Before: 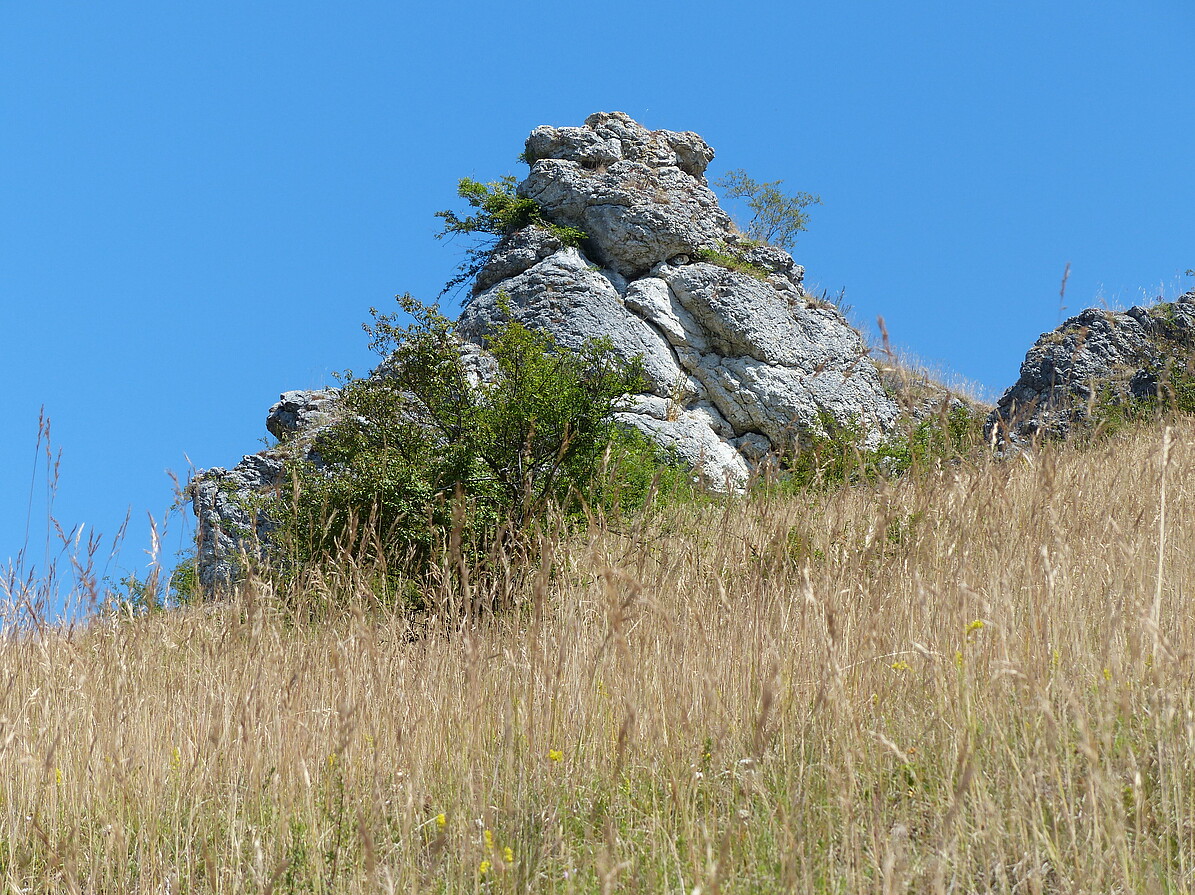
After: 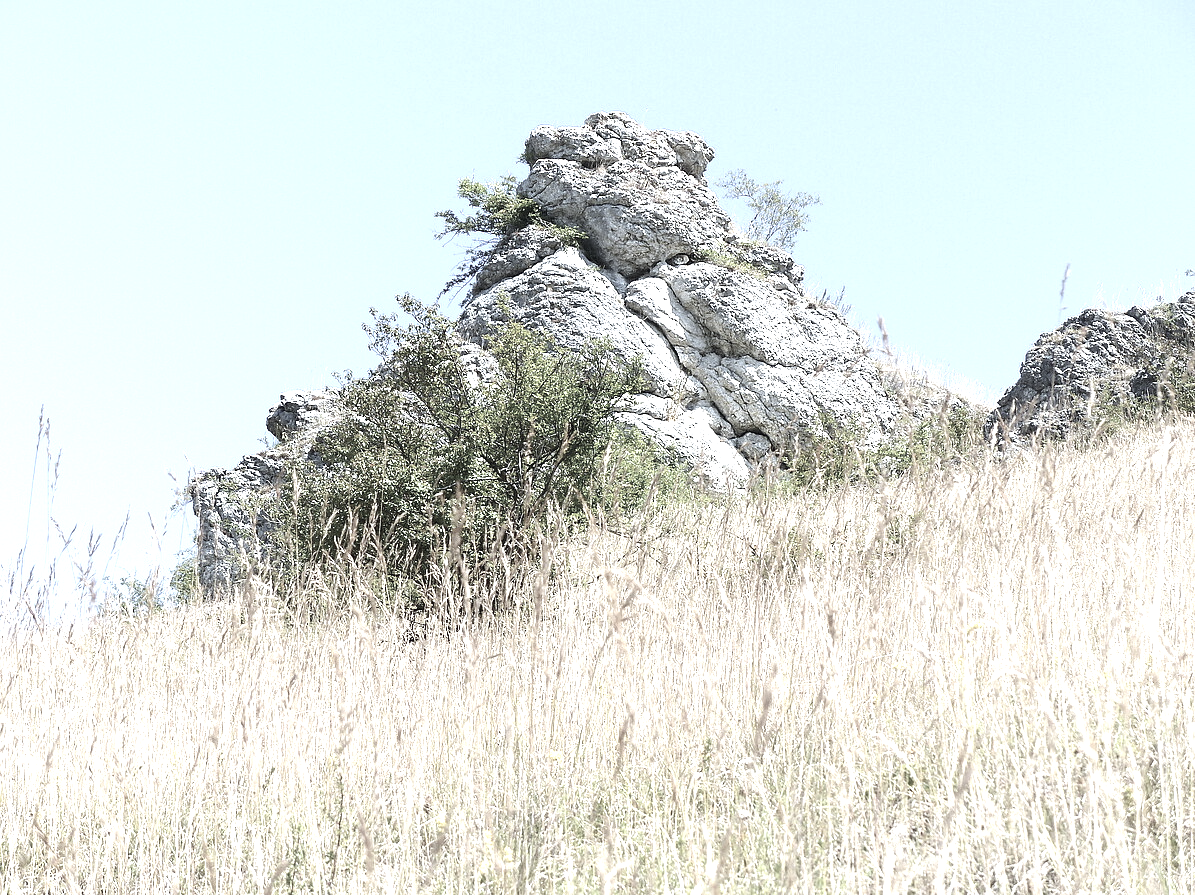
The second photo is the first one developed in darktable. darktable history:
white balance: red 0.983, blue 1.036
exposure: black level correction 0, exposure 1.625 EV, compensate exposure bias true, compensate highlight preservation false
color correction: saturation 0.3
tone equalizer: -8 EV 0.06 EV, smoothing diameter 25%, edges refinement/feathering 10, preserve details guided filter
